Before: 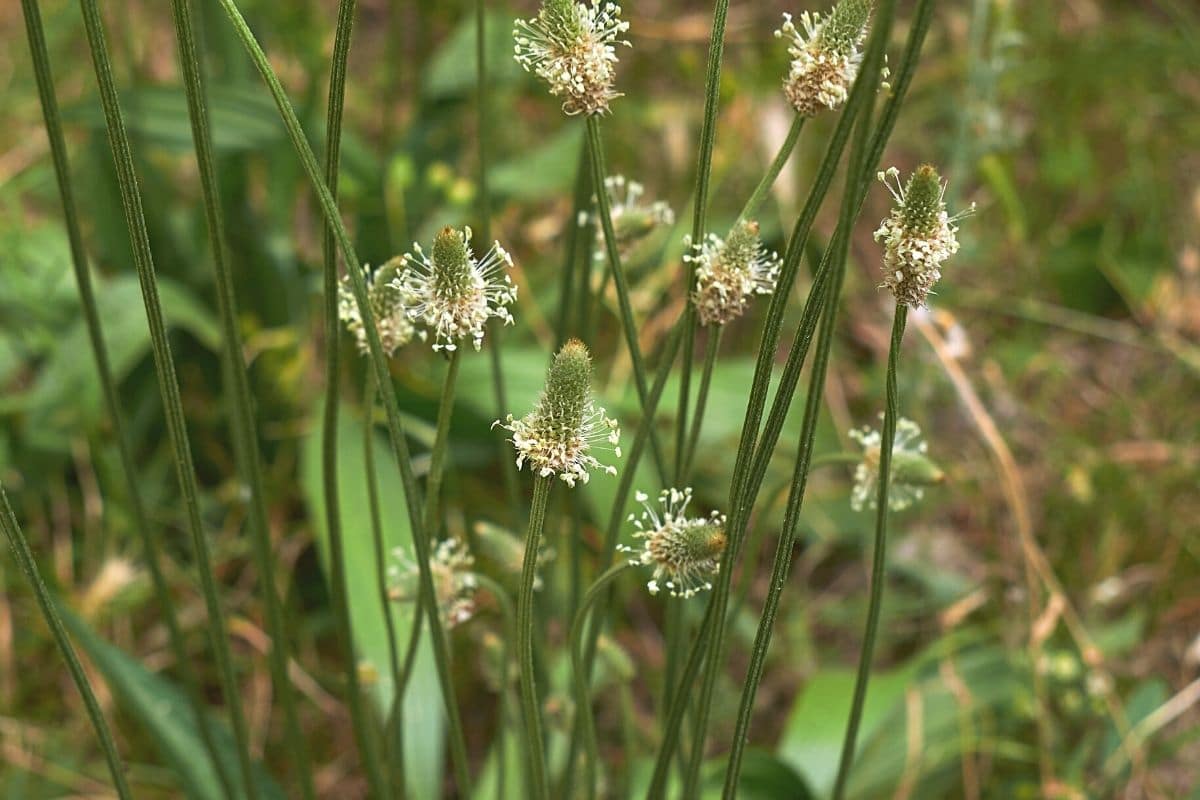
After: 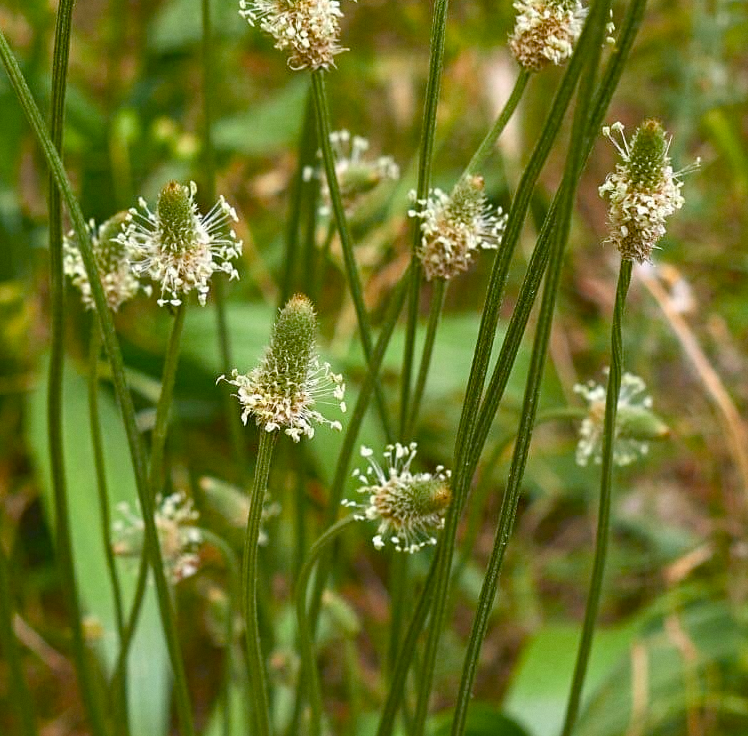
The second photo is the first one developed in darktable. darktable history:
crop and rotate: left 22.918%, top 5.629%, right 14.711%, bottom 2.247%
grain: coarseness 0.09 ISO, strength 10%
color balance rgb: perceptual saturation grading › global saturation 20%, perceptual saturation grading › highlights -25%, perceptual saturation grading › shadows 50%
